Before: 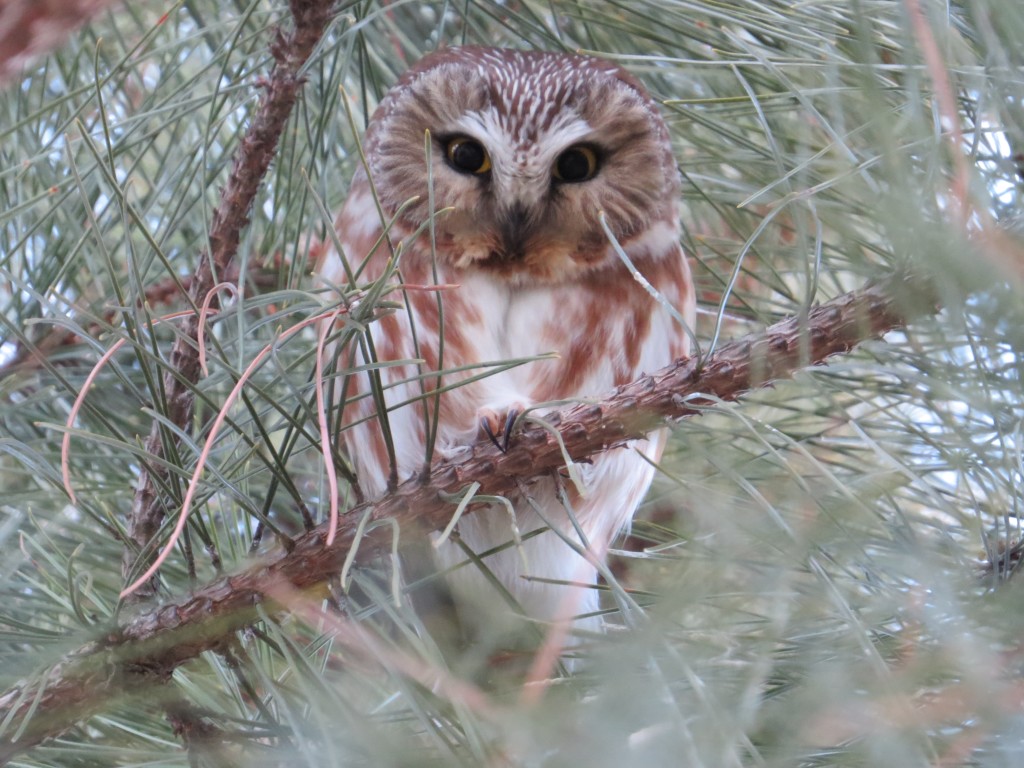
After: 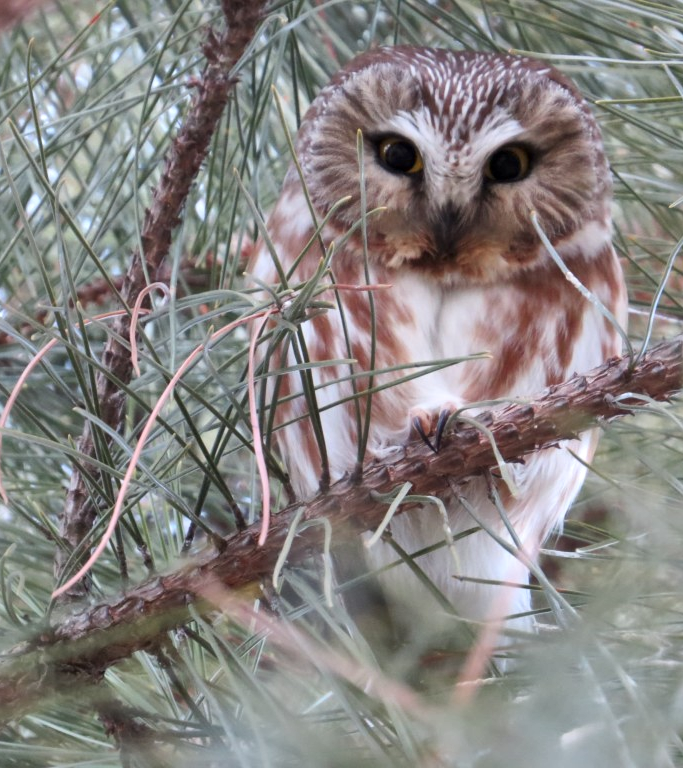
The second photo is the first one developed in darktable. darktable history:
crop and rotate: left 6.693%, right 26.597%
local contrast: mode bilateral grid, contrast 19, coarseness 50, detail 150%, midtone range 0.2
levels: levels [0, 0.499, 1]
